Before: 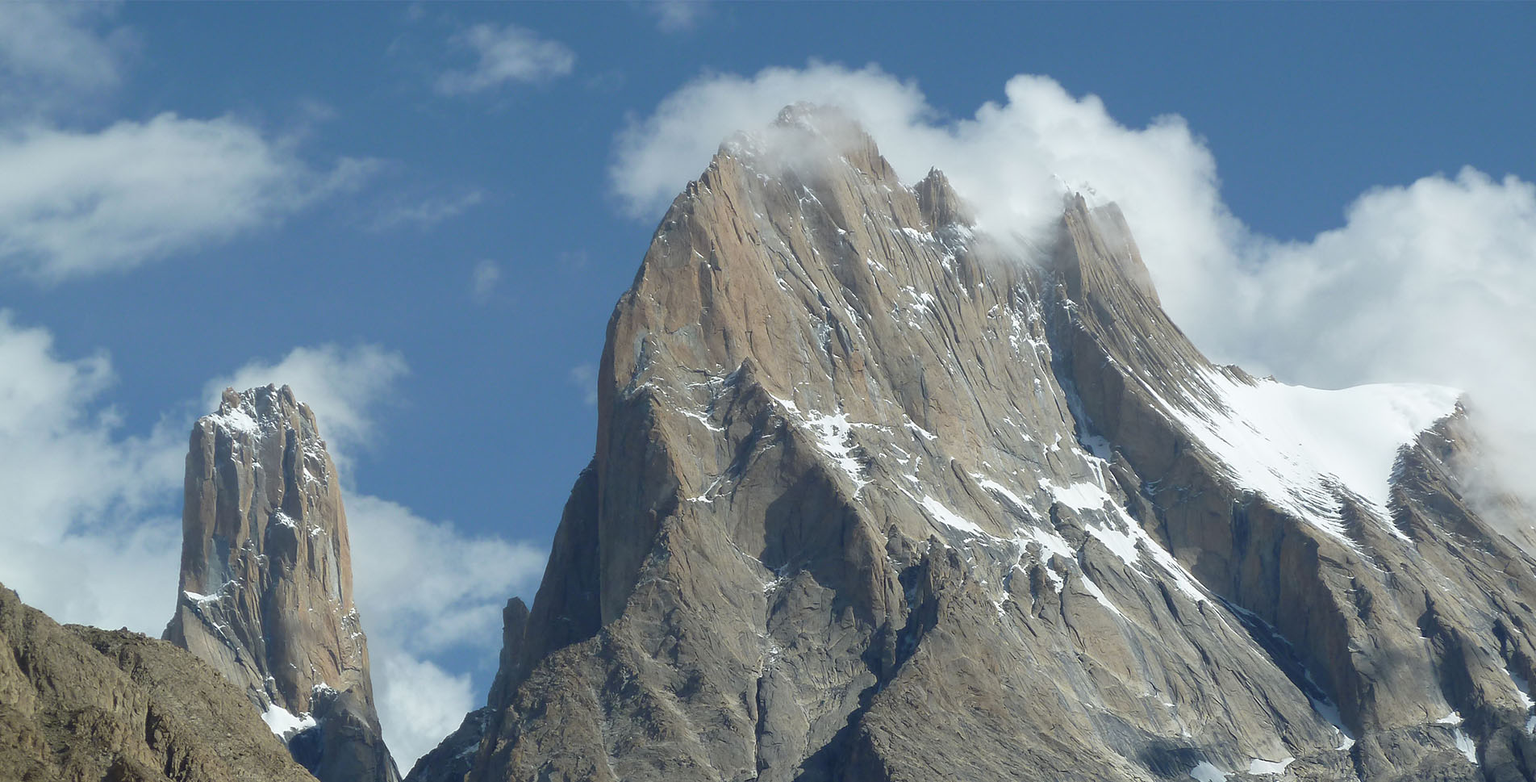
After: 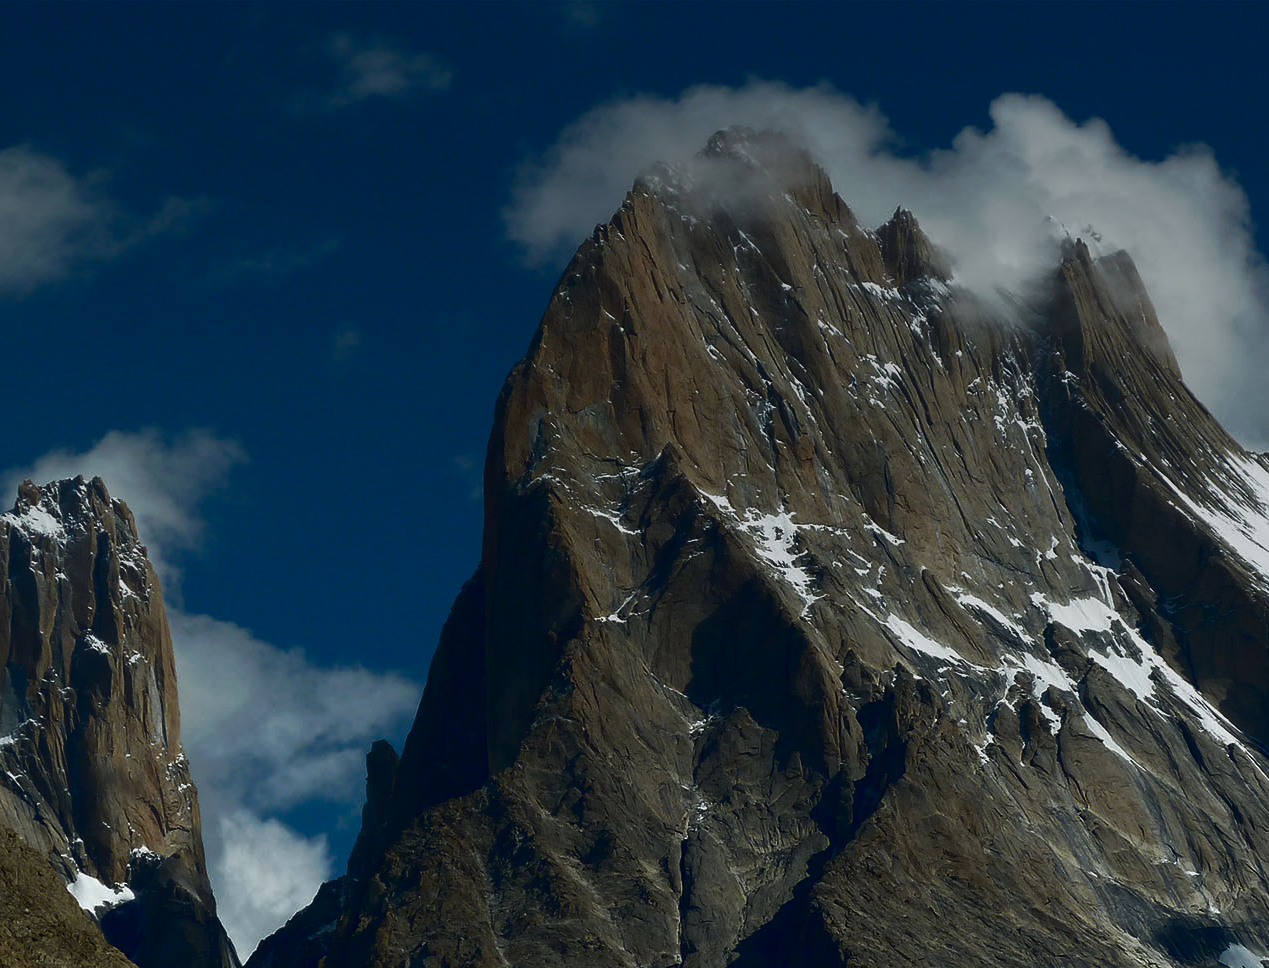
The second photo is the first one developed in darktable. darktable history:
crop and rotate: left 13.537%, right 19.796%
tone curve: curves: ch0 [(0, 0) (0.003, 0.003) (0.011, 0.011) (0.025, 0.024) (0.044, 0.043) (0.069, 0.068) (0.1, 0.097) (0.136, 0.132) (0.177, 0.173) (0.224, 0.219) (0.277, 0.27) (0.335, 0.327) (0.399, 0.389) (0.468, 0.457) (0.543, 0.549) (0.623, 0.628) (0.709, 0.713) (0.801, 0.803) (0.898, 0.899) (1, 1)], preserve colors none
contrast brightness saturation: contrast 0.09, brightness -0.59, saturation 0.17
graduated density: rotation -0.352°, offset 57.64
